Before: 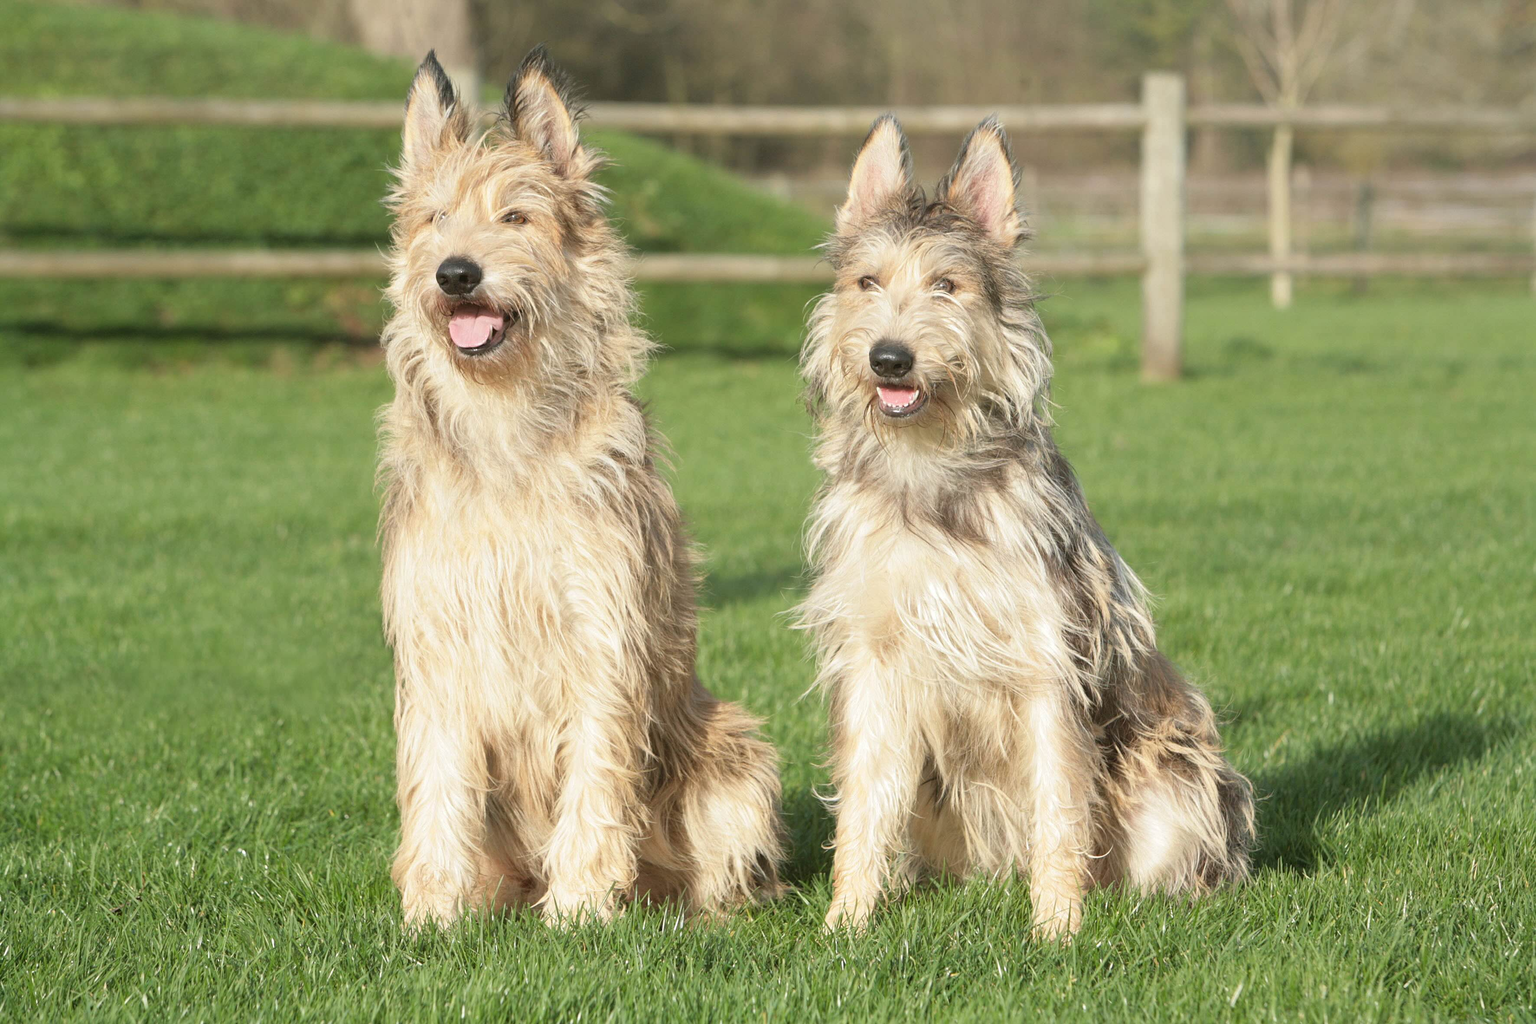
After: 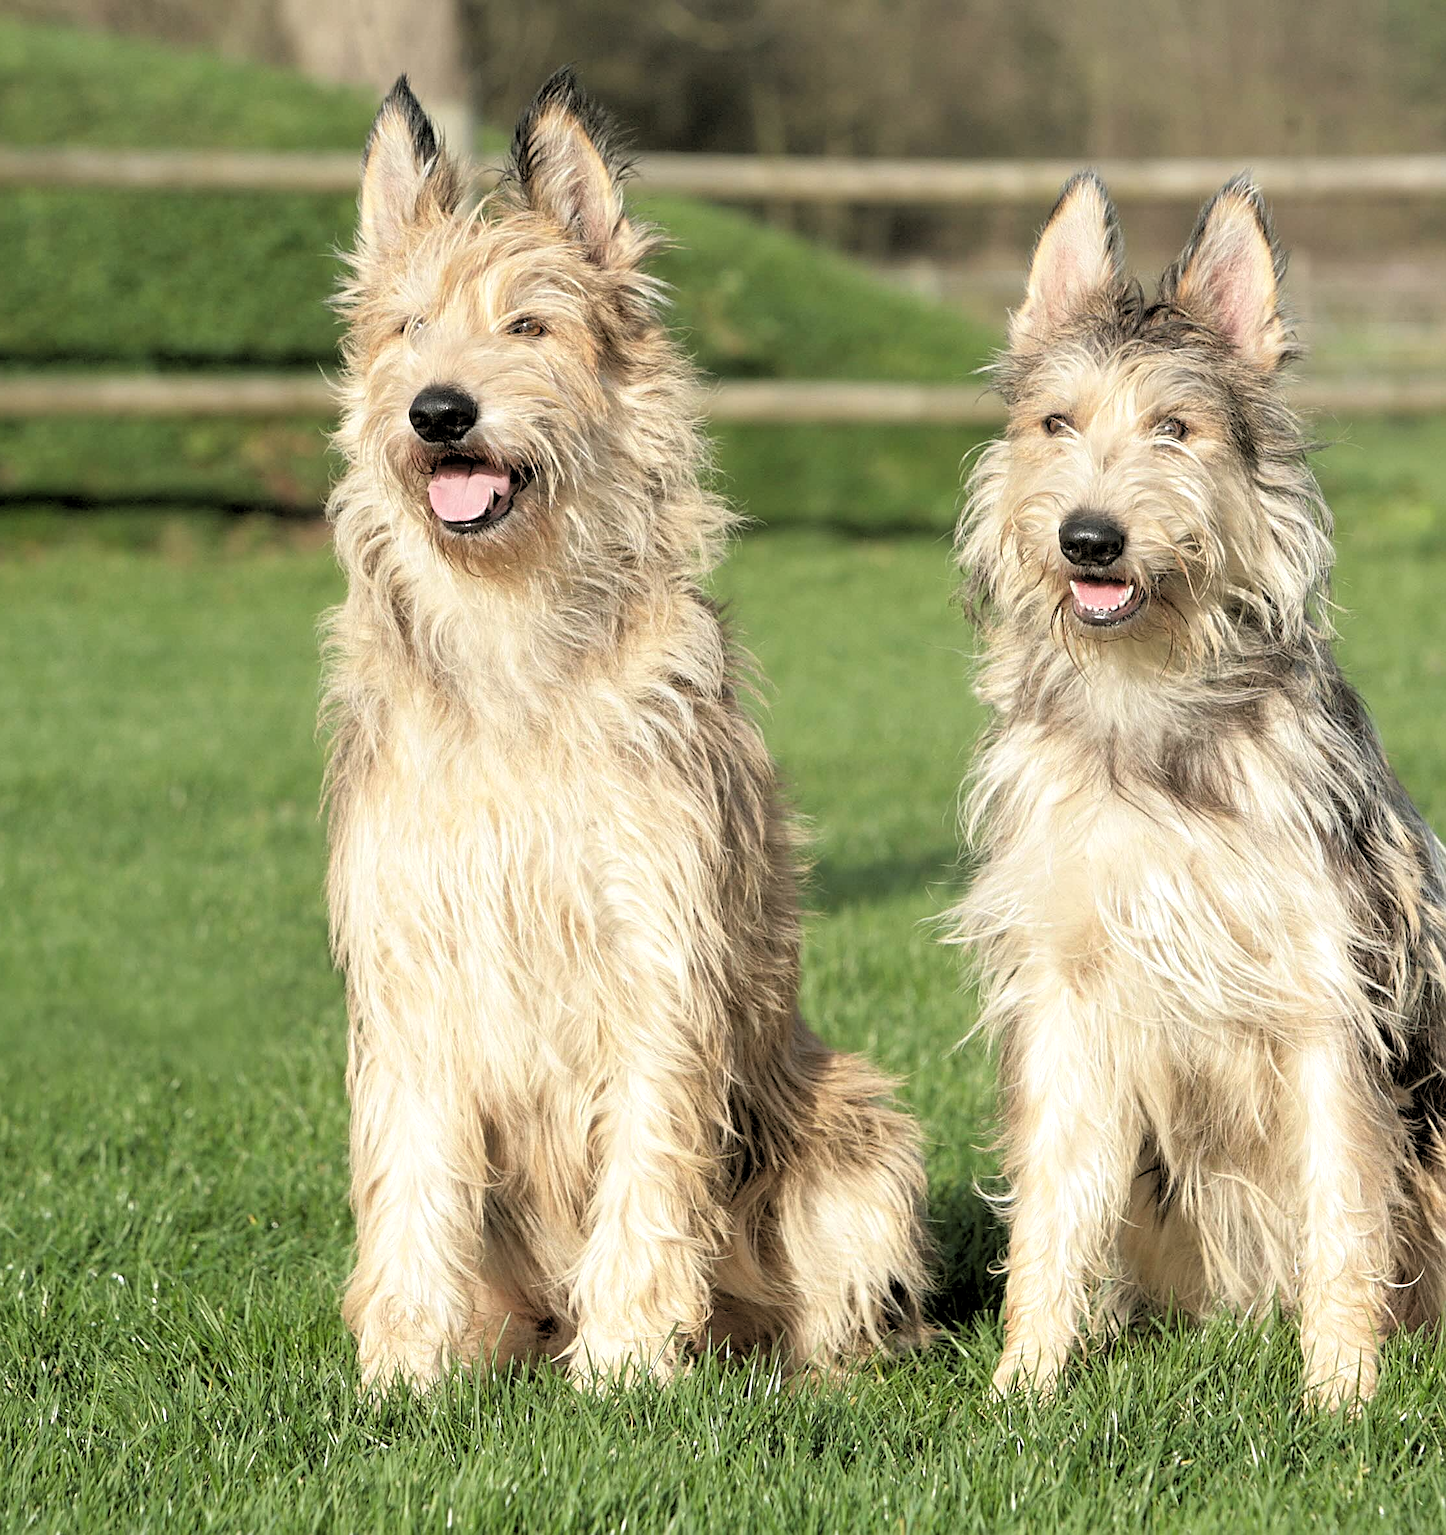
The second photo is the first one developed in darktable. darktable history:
rgb levels: levels [[0.034, 0.472, 0.904], [0, 0.5, 1], [0, 0.5, 1]]
crop: left 10.644%, right 26.528%
sharpen: radius 1.967
